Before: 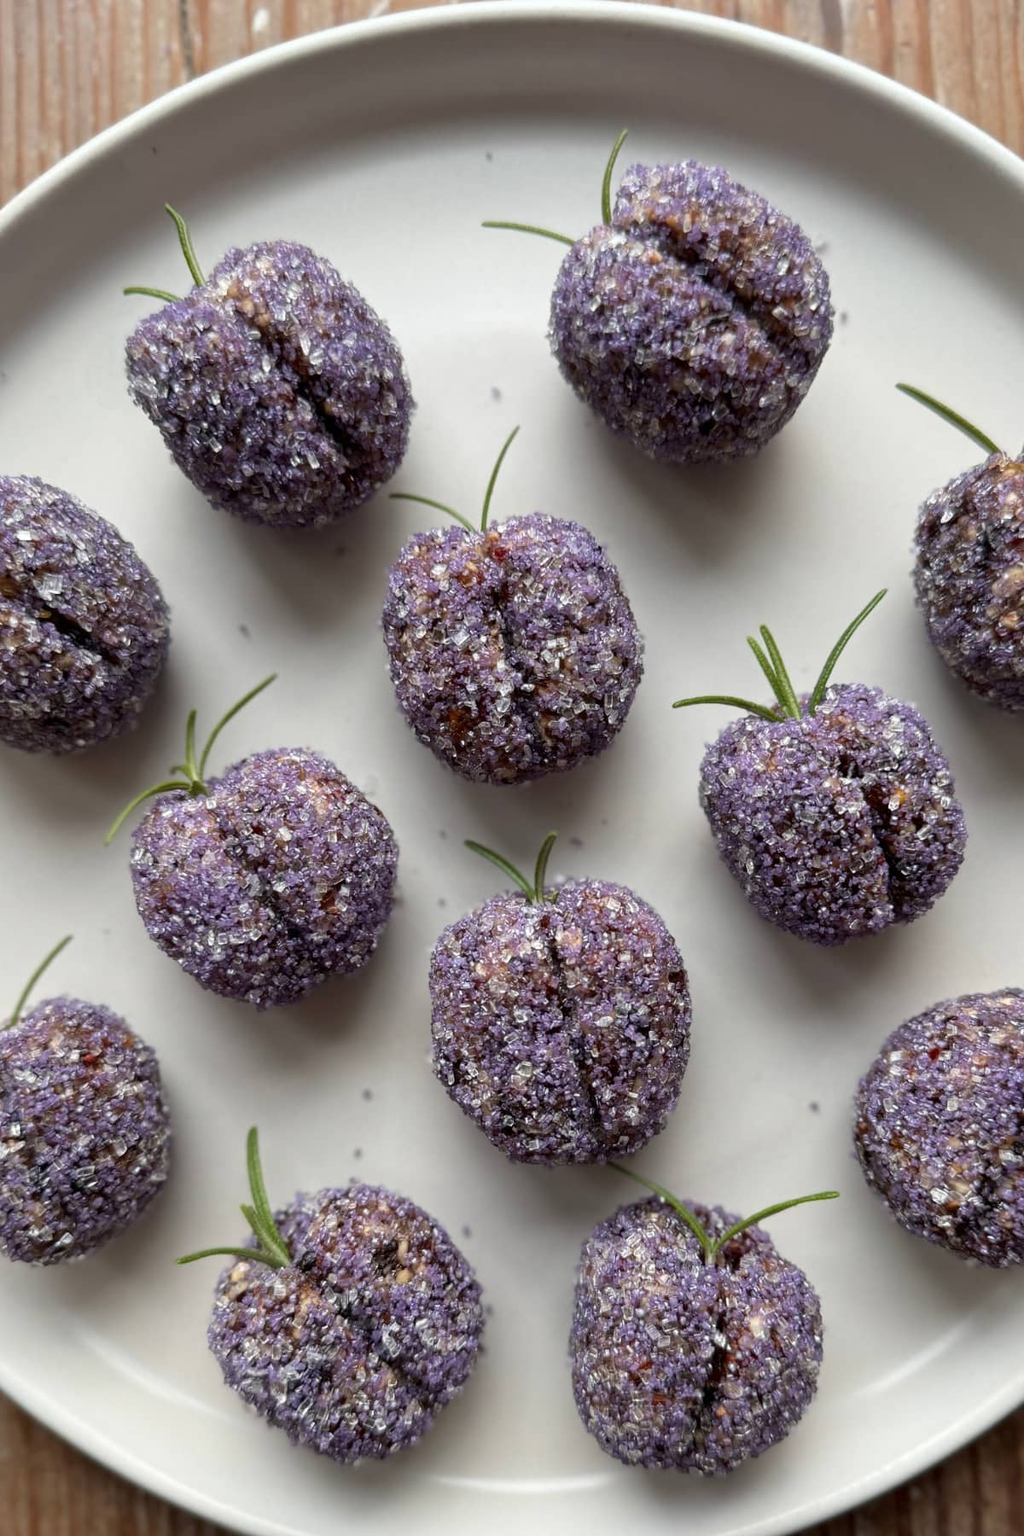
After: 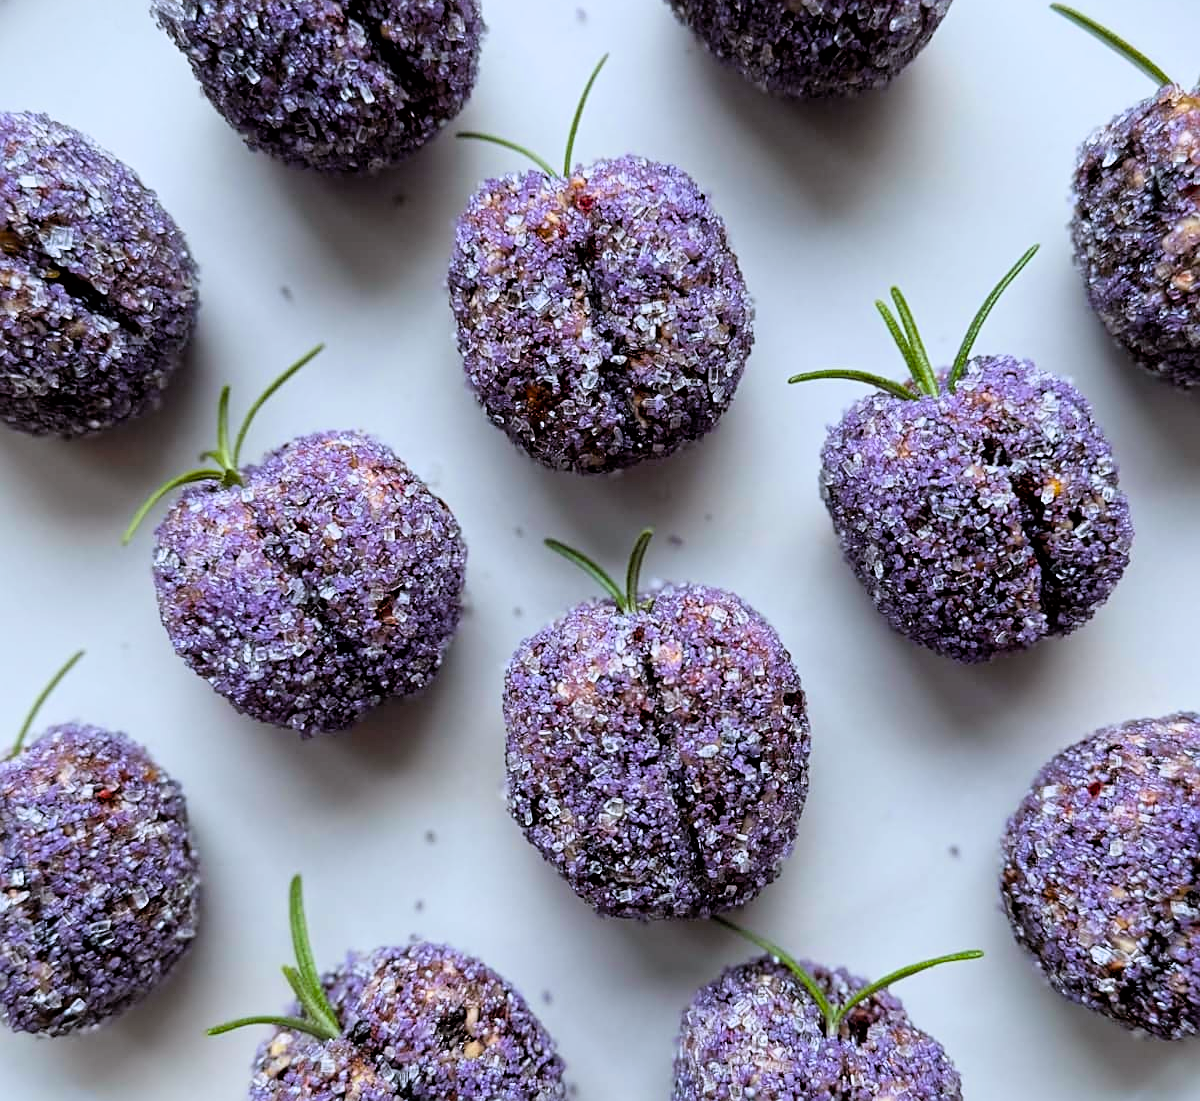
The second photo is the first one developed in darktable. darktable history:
crop and rotate: top 24.797%, bottom 14.025%
filmic rgb: black relative exposure -11.87 EV, white relative exposure 5.42 EV, hardness 4.5, latitude 49.72%, contrast 1.141, color science v6 (2022), iterations of high-quality reconstruction 0
color calibration: x 0.37, y 0.382, temperature 4320.76 K
exposure: exposure 0.376 EV, compensate highlight preservation false
color balance rgb: highlights gain › chroma 0.299%, highlights gain › hue 329.75°, perceptual saturation grading › global saturation 29.854%, global vibrance 15.707%
sharpen: on, module defaults
